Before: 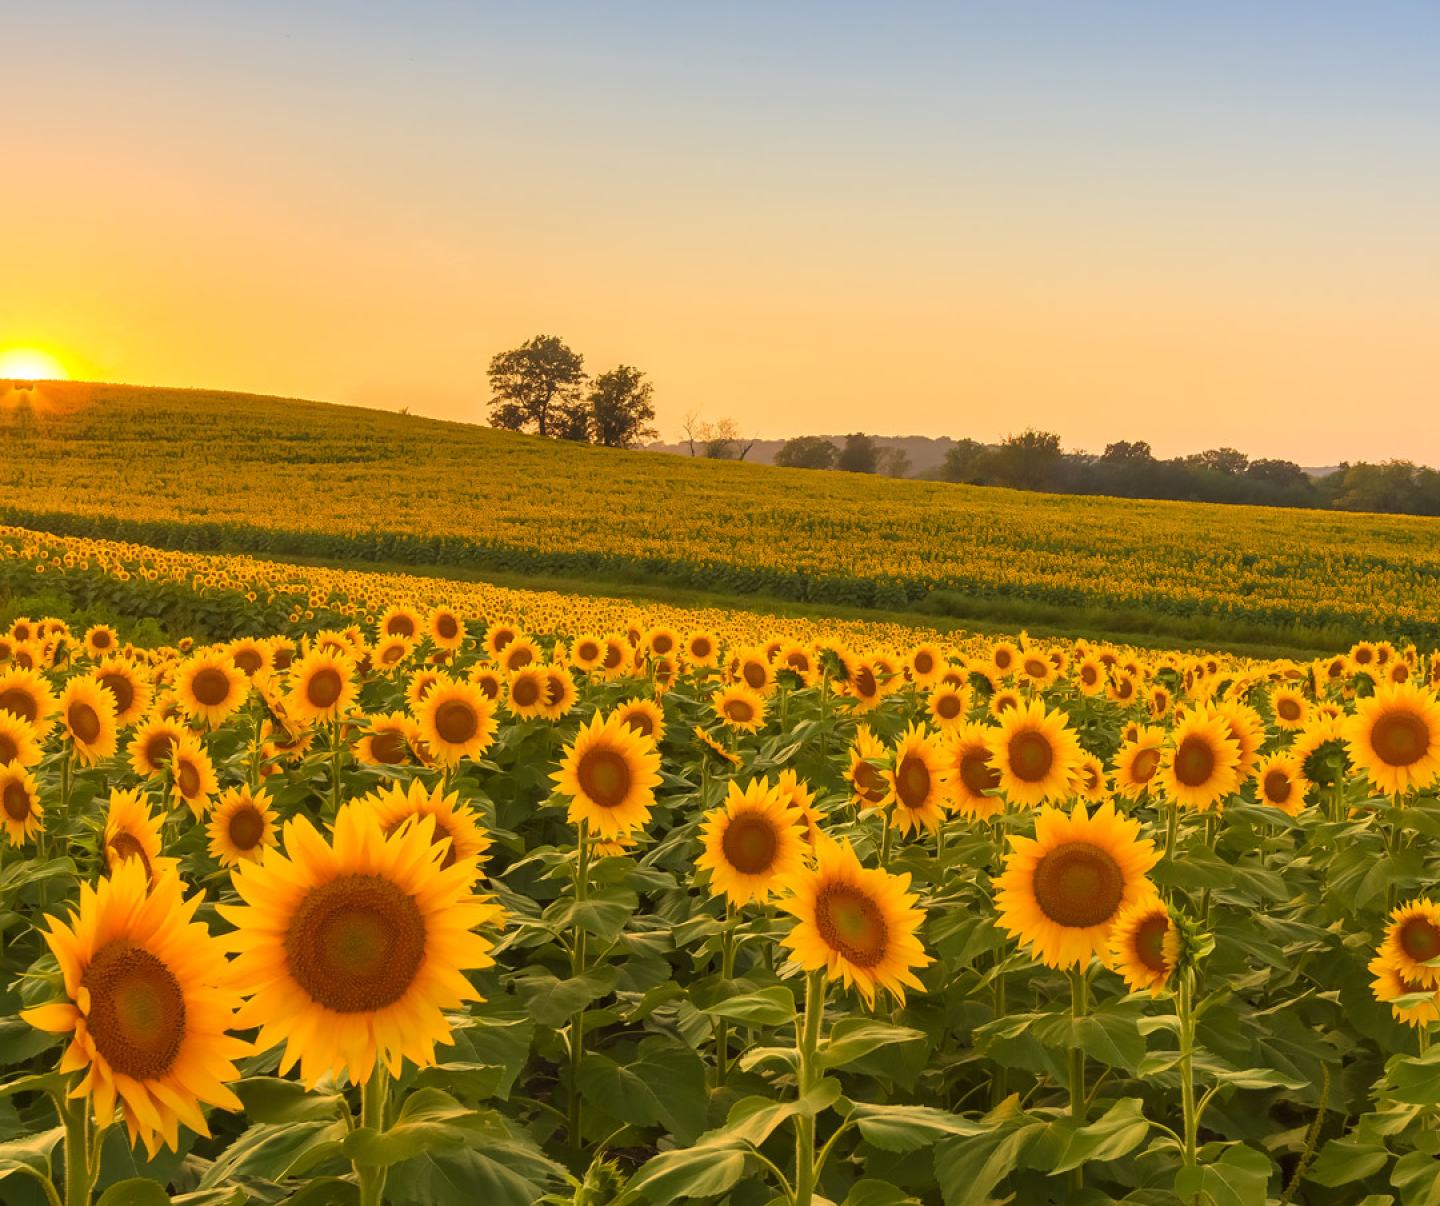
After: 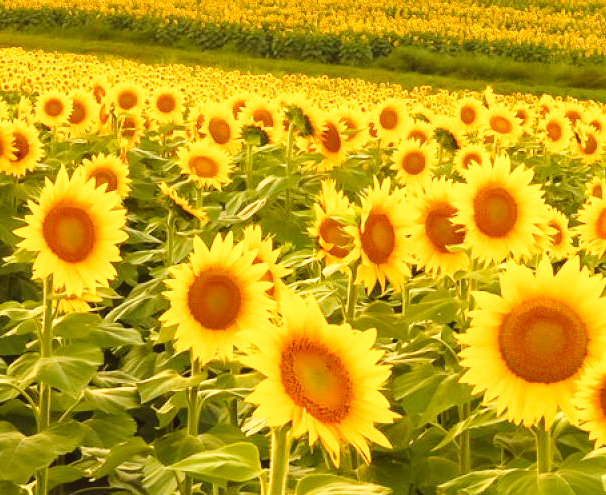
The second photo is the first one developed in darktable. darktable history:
base curve: curves: ch0 [(0, 0) (0.028, 0.03) (0.121, 0.232) (0.46, 0.748) (0.859, 0.968) (1, 1)], preserve colors none
color balance: on, module defaults
exposure: black level correction 0, exposure 0.5 EV, compensate highlight preservation false
crop: left 37.221%, top 45.169%, right 20.63%, bottom 13.777%
